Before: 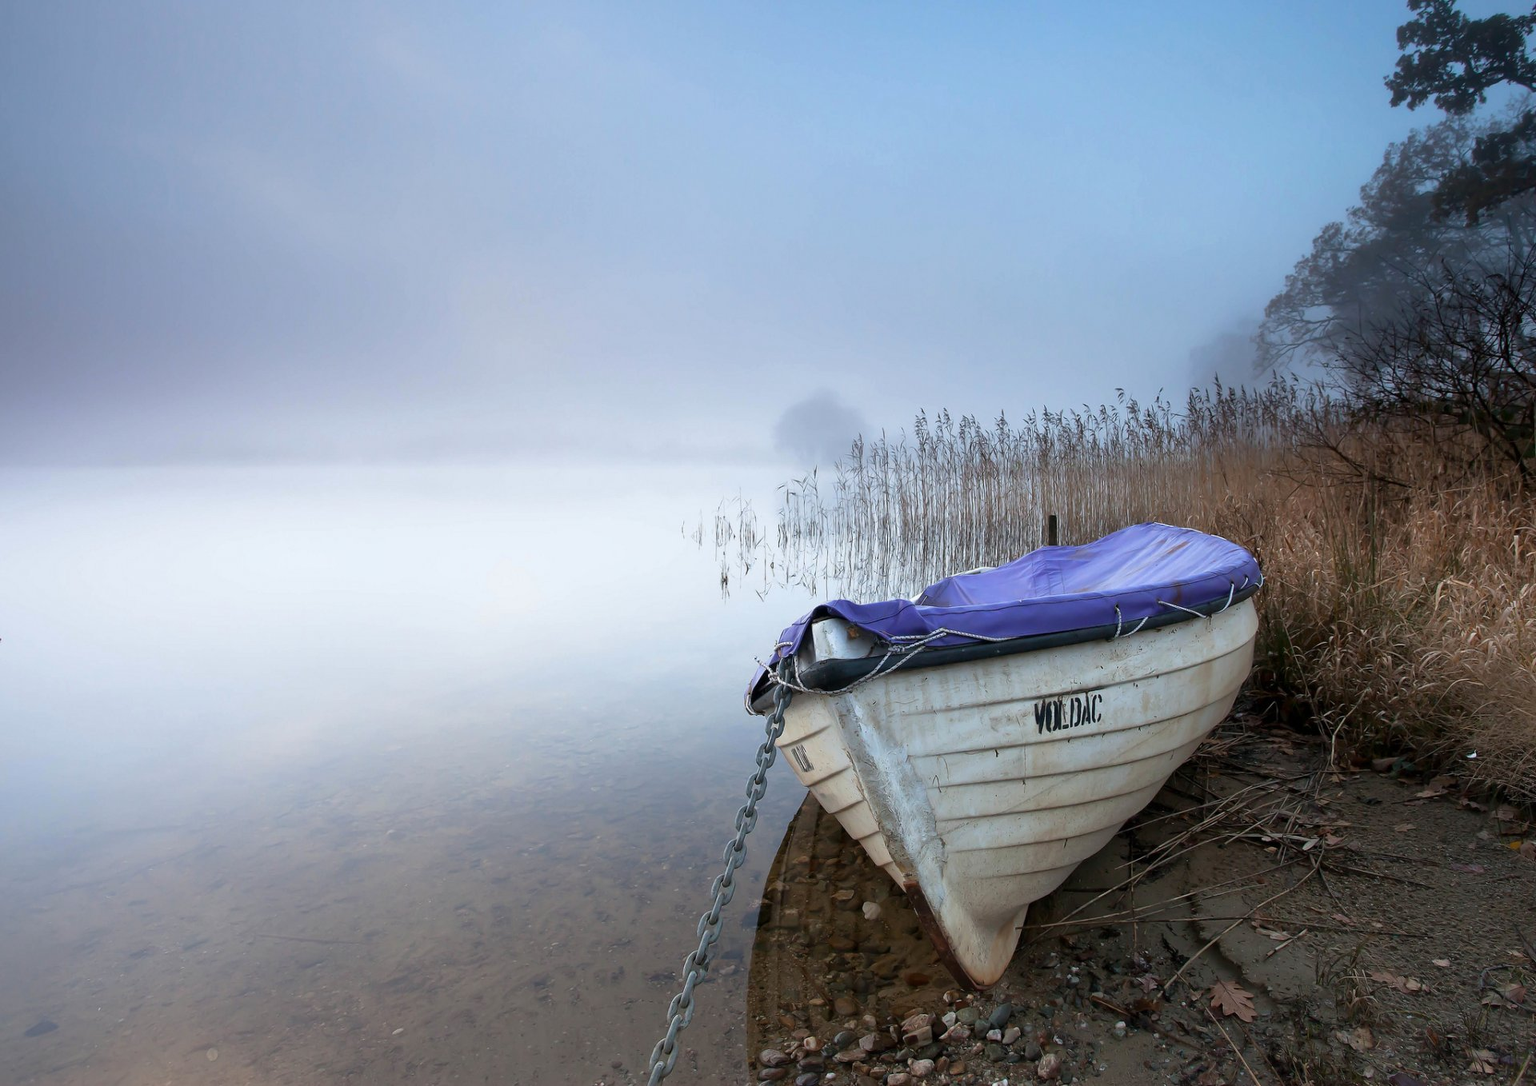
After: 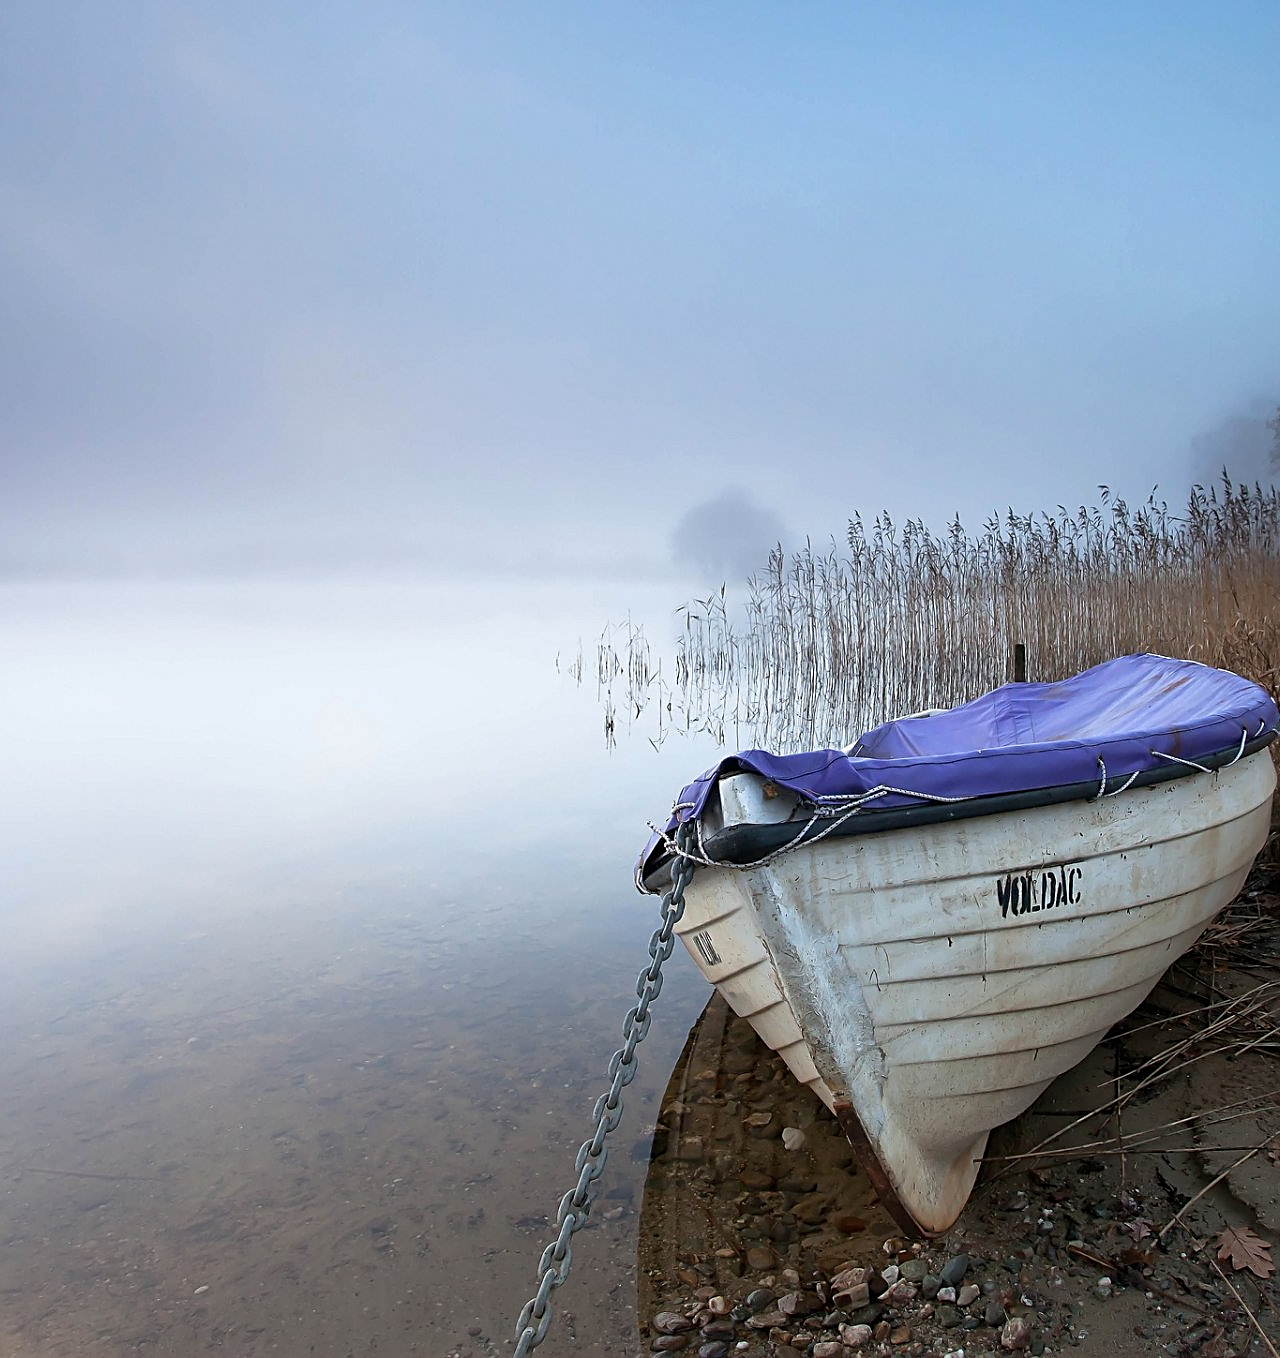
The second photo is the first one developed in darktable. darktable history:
crop and rotate: left 15.446%, right 17.836%
sharpen: amount 0.75
